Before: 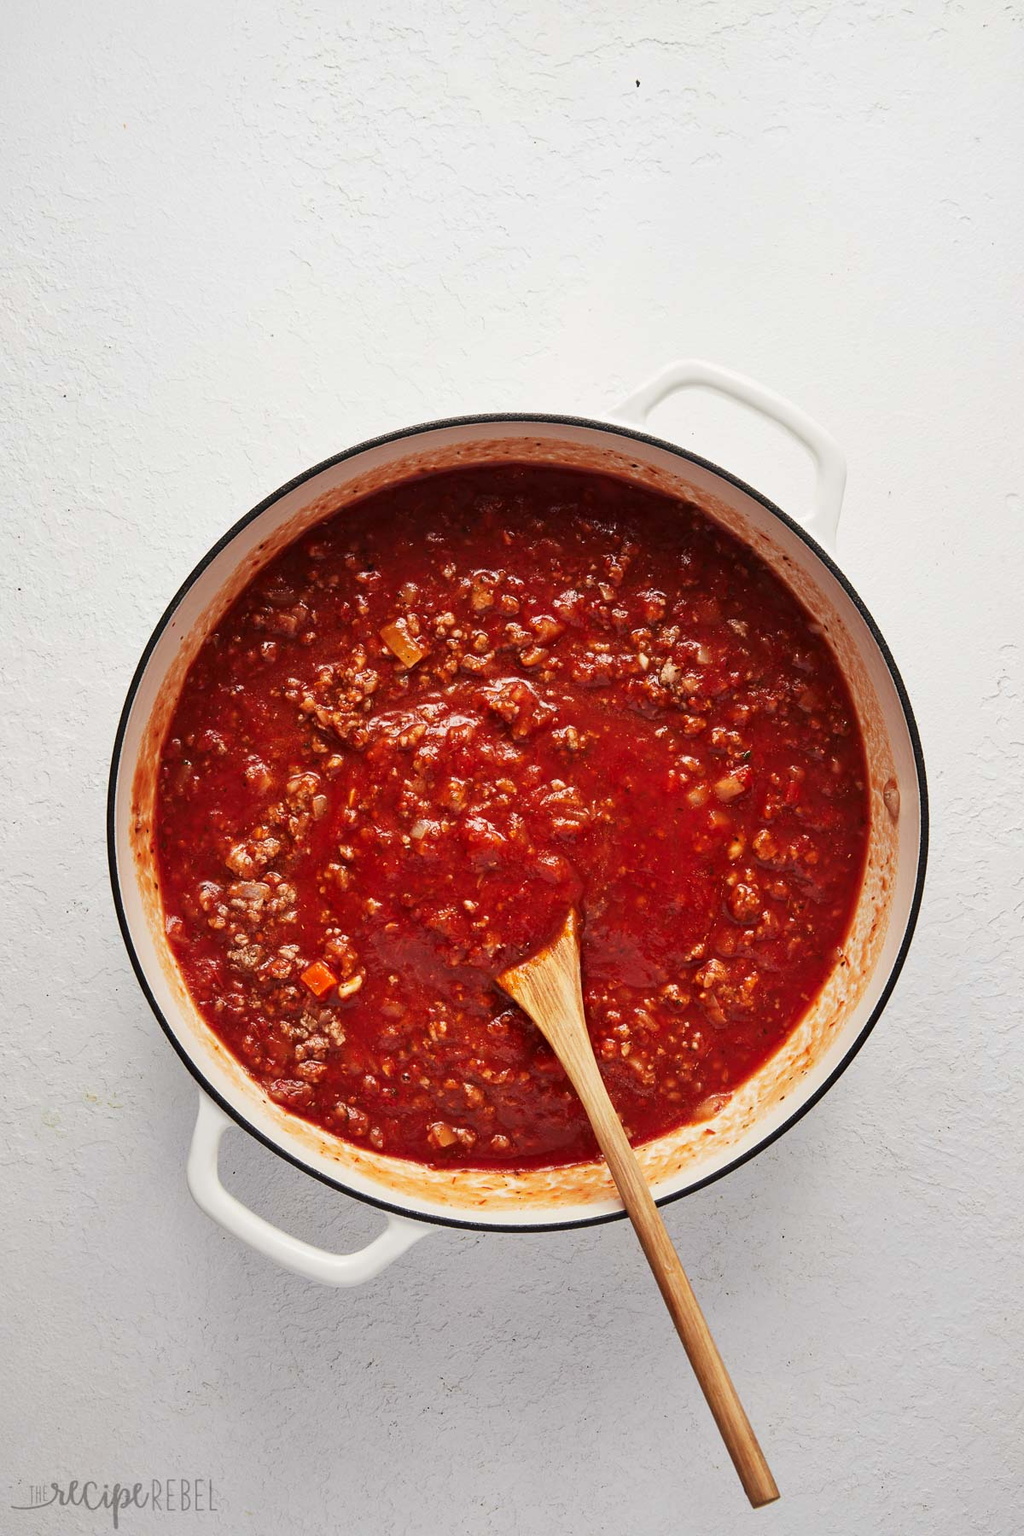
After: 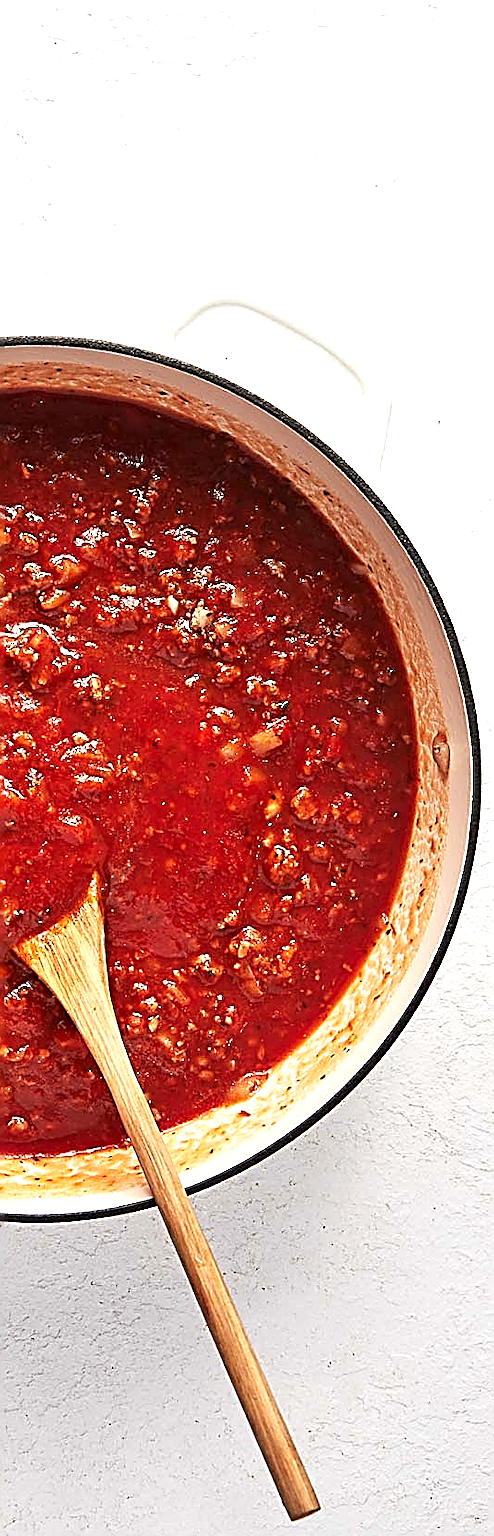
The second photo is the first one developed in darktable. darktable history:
crop: left 47.296%, top 6.681%, right 7.996%
exposure: exposure 0.604 EV, compensate highlight preservation false
sharpen: amount 1.855
